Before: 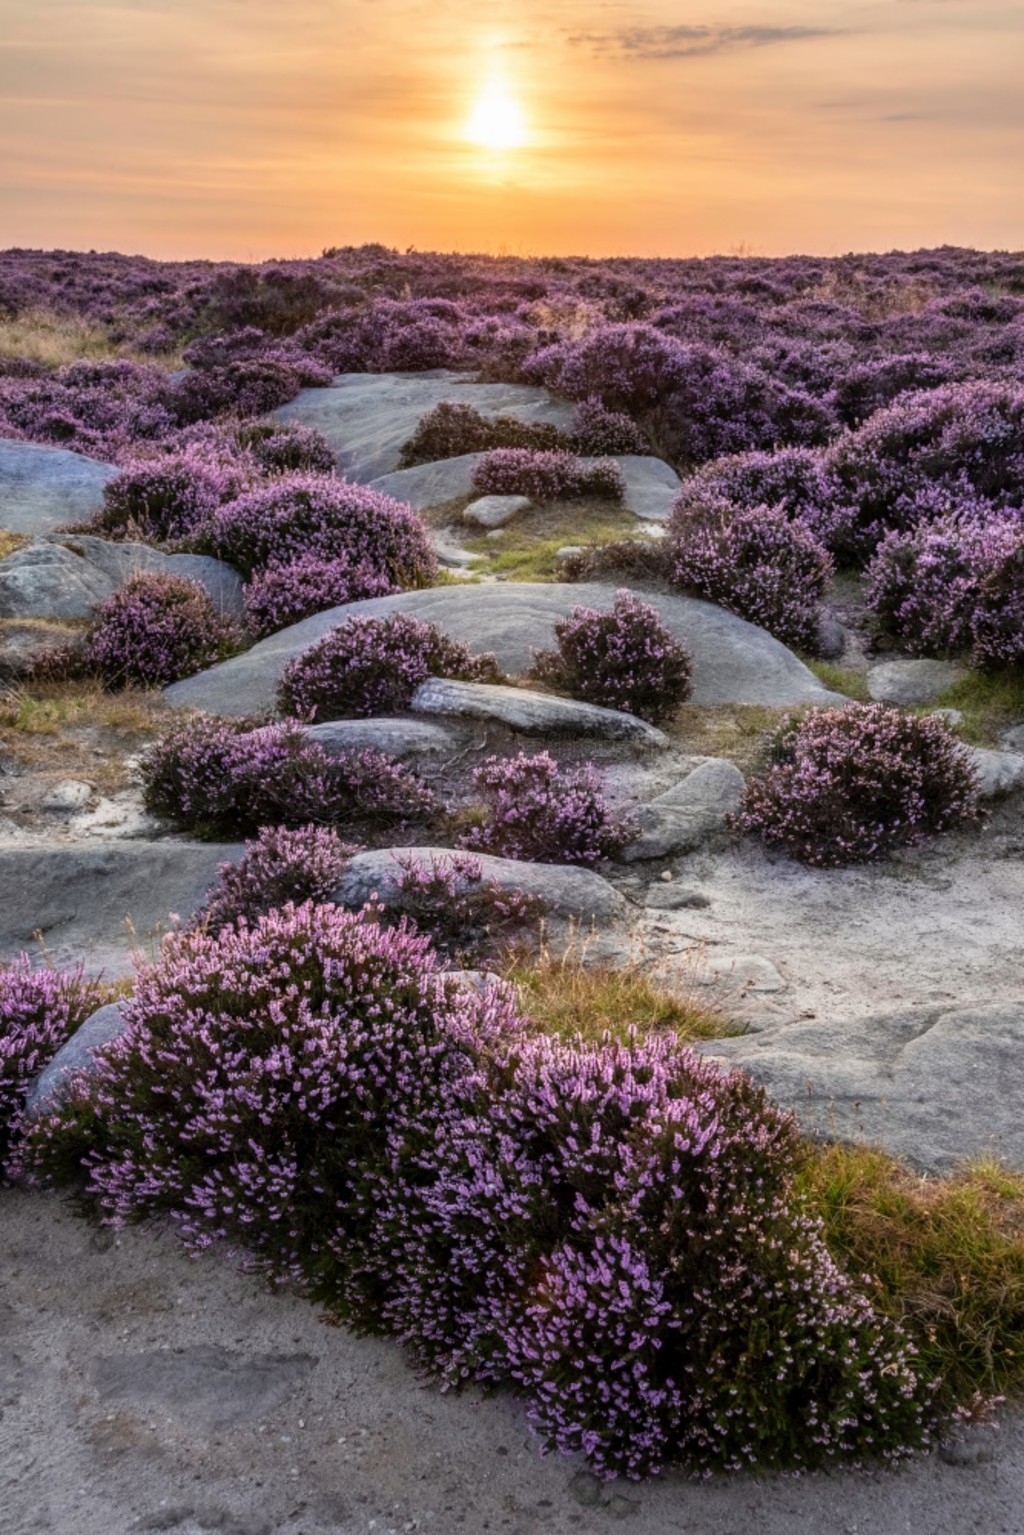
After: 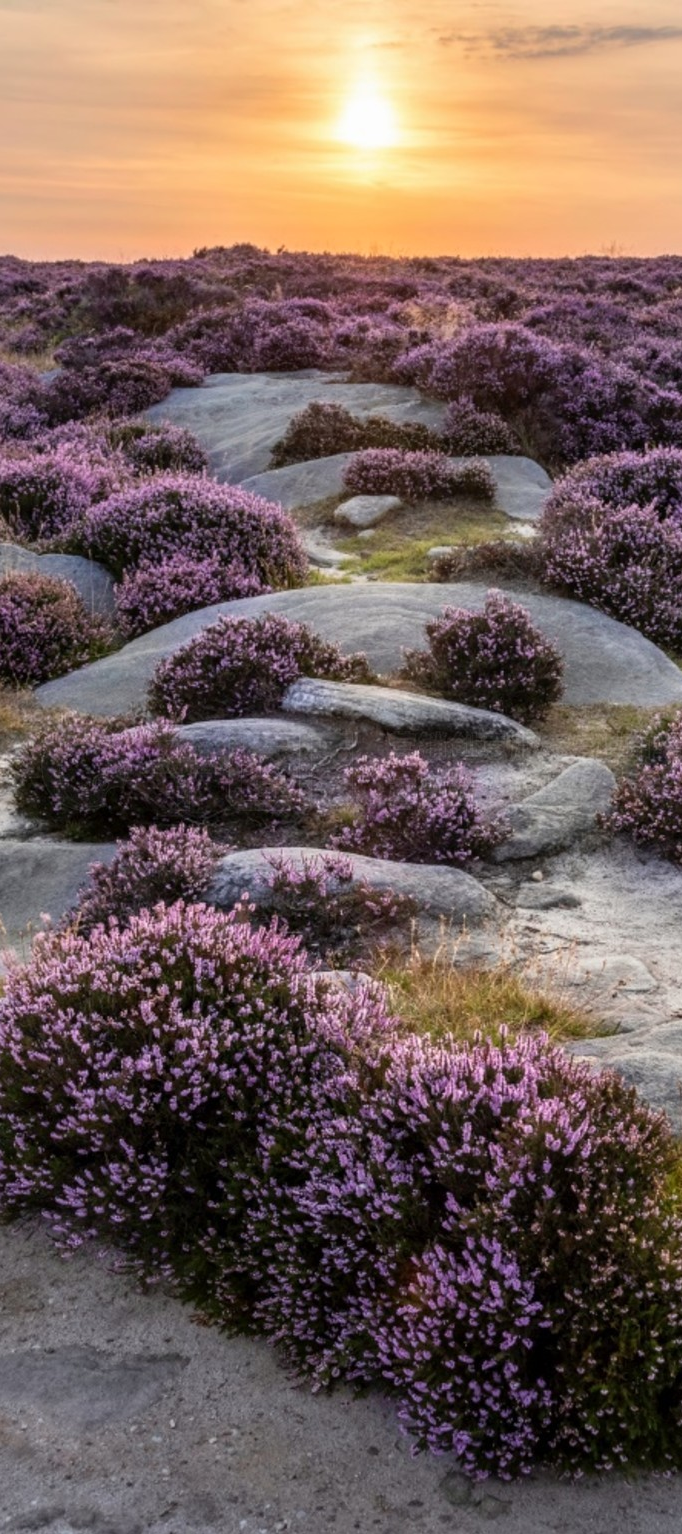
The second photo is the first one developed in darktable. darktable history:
crop and rotate: left 12.673%, right 20.66%
tone equalizer: on, module defaults
